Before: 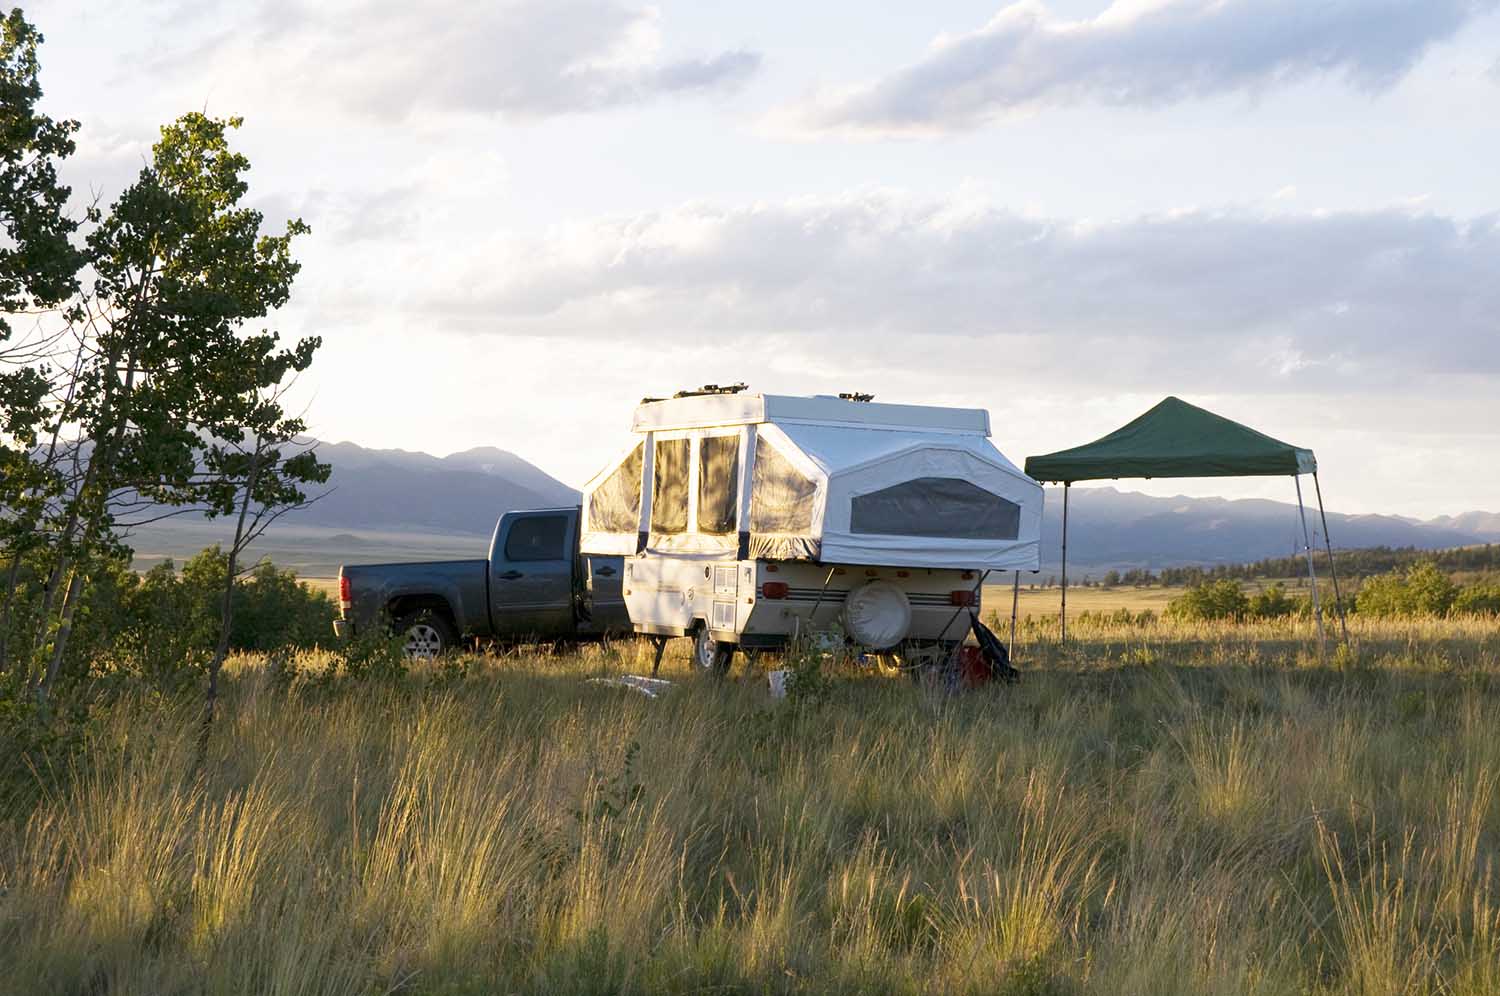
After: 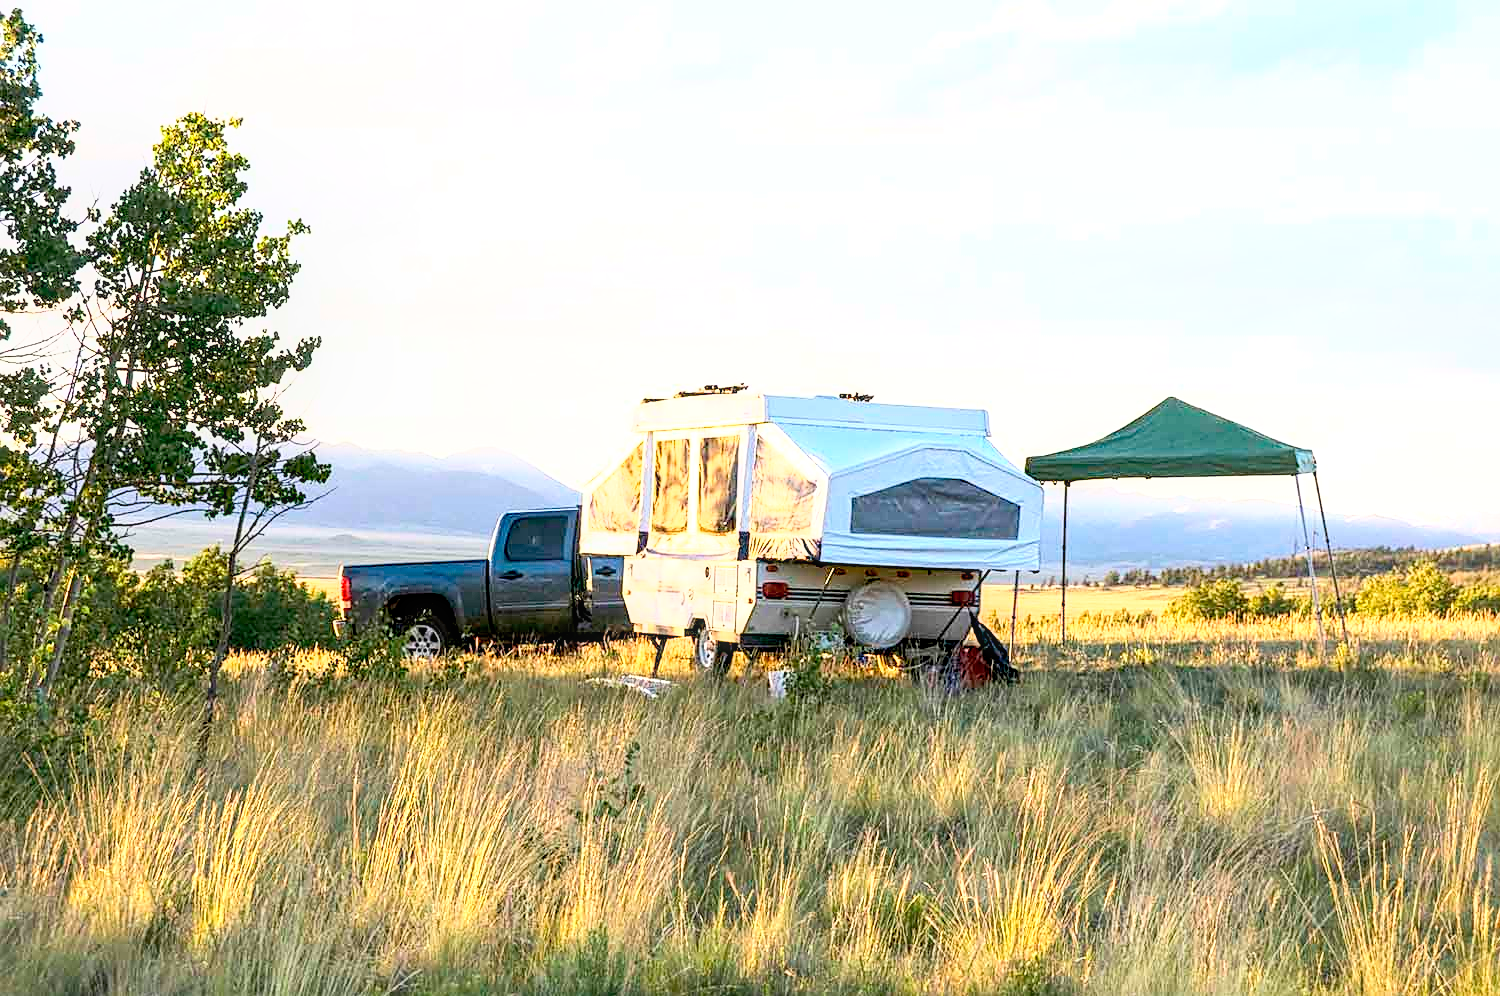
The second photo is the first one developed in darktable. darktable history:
sharpen: on, module defaults
local contrast: on, module defaults
base curve: curves: ch0 [(0, 0) (0.495, 0.917) (1, 1)], fusion 1
